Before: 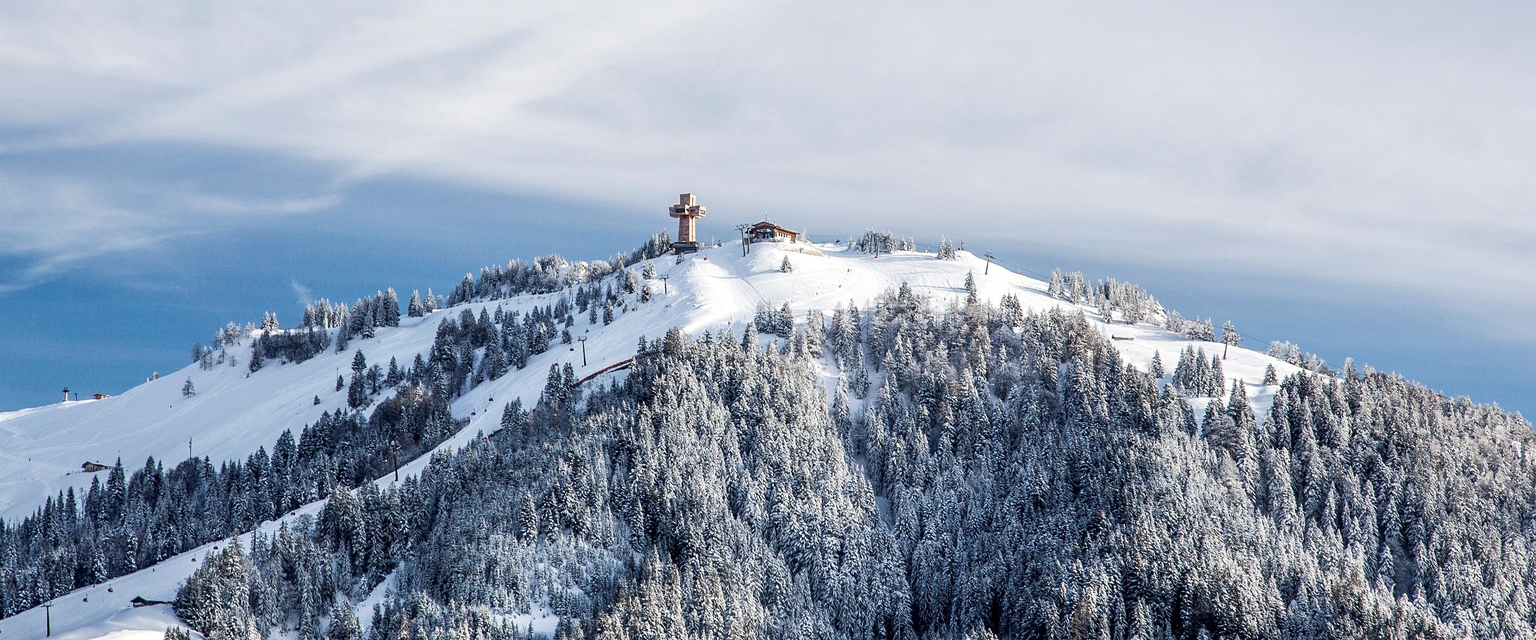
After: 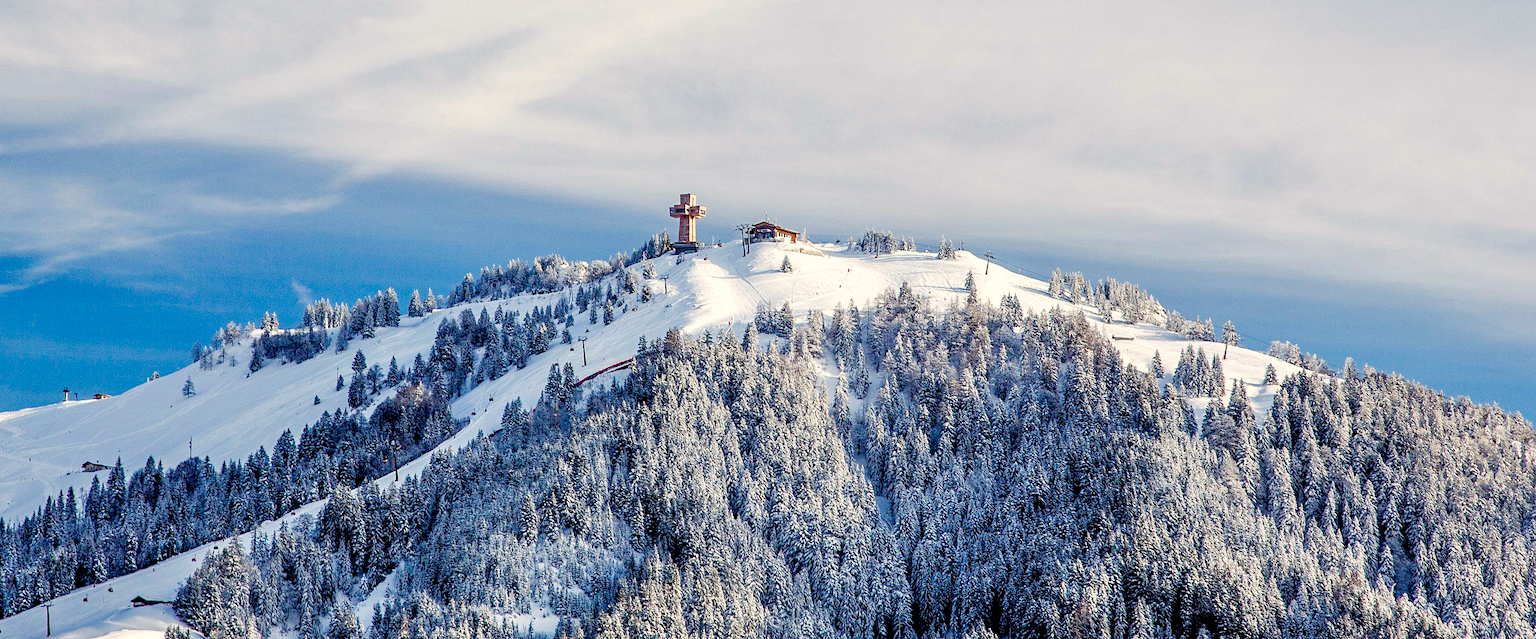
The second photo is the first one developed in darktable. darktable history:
exposure: compensate highlight preservation false
color balance rgb: shadows lift › chroma 3%, shadows lift › hue 280.8°, power › hue 330°, highlights gain › chroma 3%, highlights gain › hue 75.6°, global offset › luminance -1%, perceptual saturation grading › global saturation 20%, perceptual saturation grading › highlights -25%, perceptual saturation grading › shadows 50%, global vibrance 20%
haze removal: compatibility mode true, adaptive false
tone equalizer: -8 EV 0.001 EV, -7 EV -0.004 EV, -6 EV 0.009 EV, -5 EV 0.032 EV, -4 EV 0.276 EV, -3 EV 0.644 EV, -2 EV 0.584 EV, -1 EV 0.187 EV, +0 EV 0.024 EV
